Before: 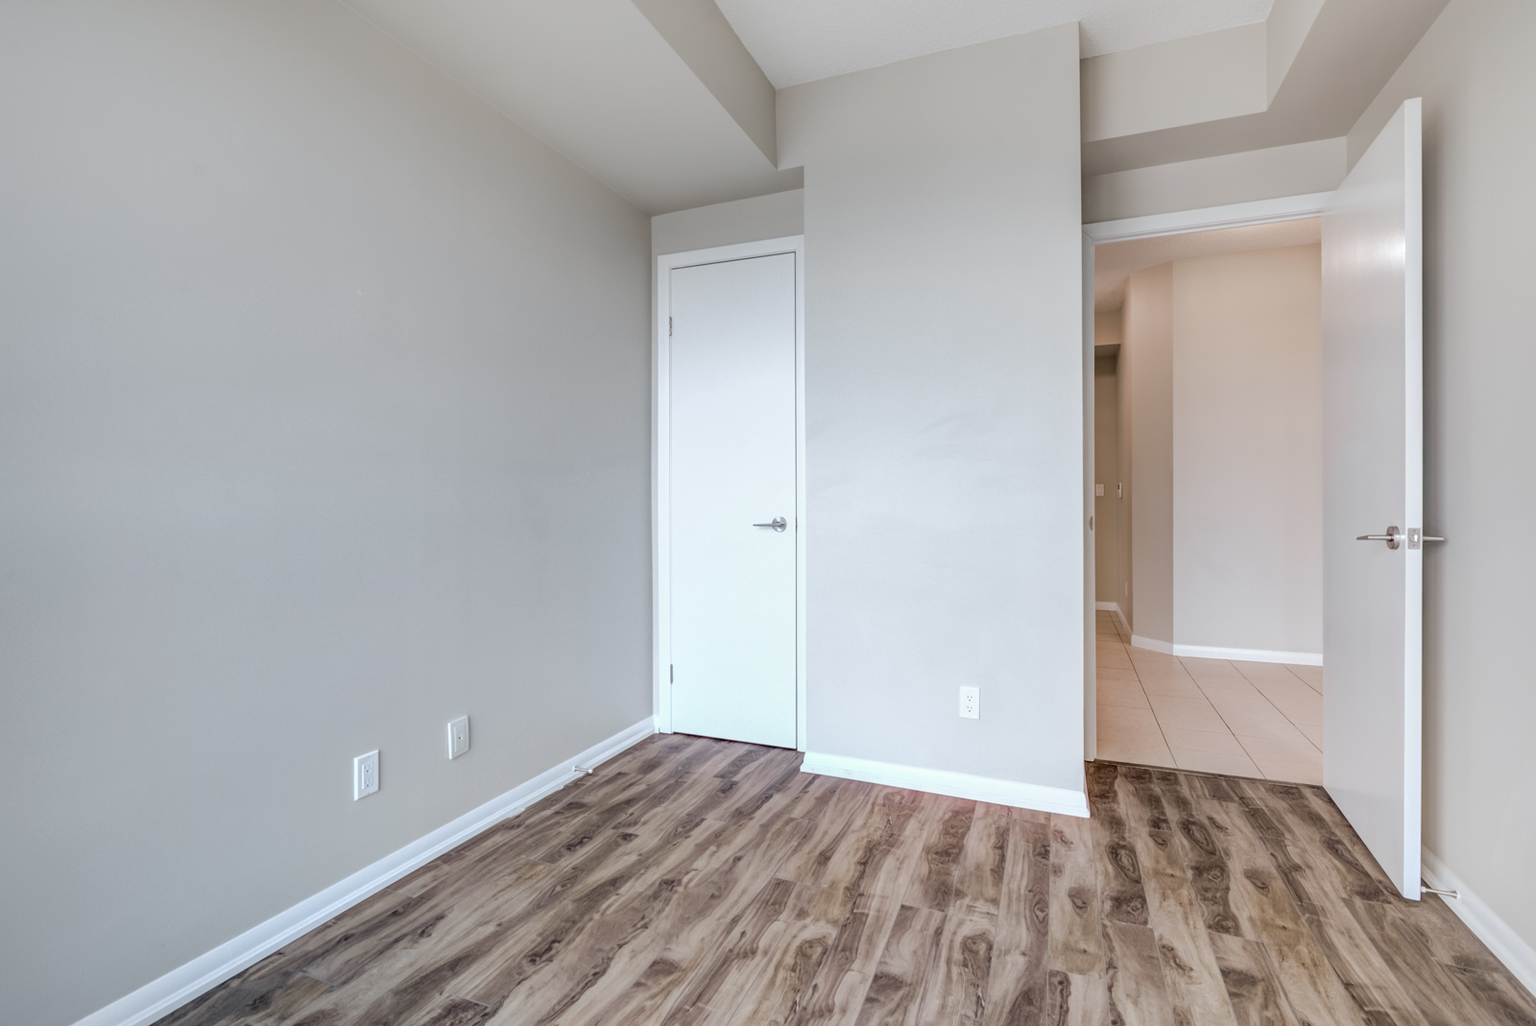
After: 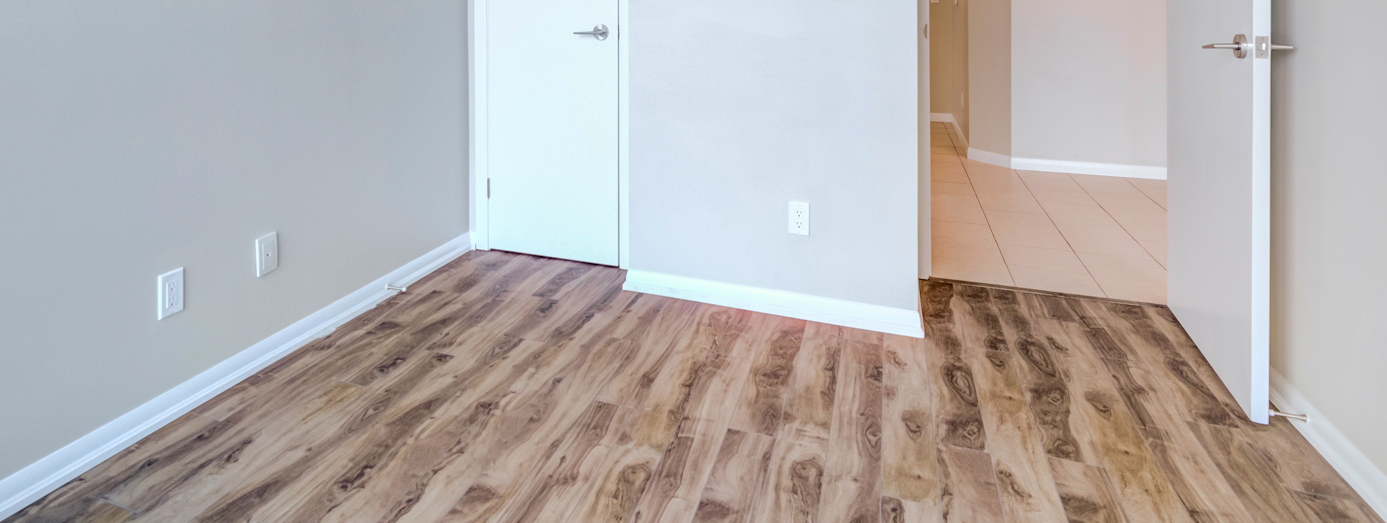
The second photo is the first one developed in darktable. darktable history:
crop and rotate: left 13.306%, top 48.129%, bottom 2.928%
color balance rgb: perceptual saturation grading › global saturation 25%, perceptual brilliance grading › mid-tones 10%, perceptual brilliance grading › shadows 15%, global vibrance 20%
